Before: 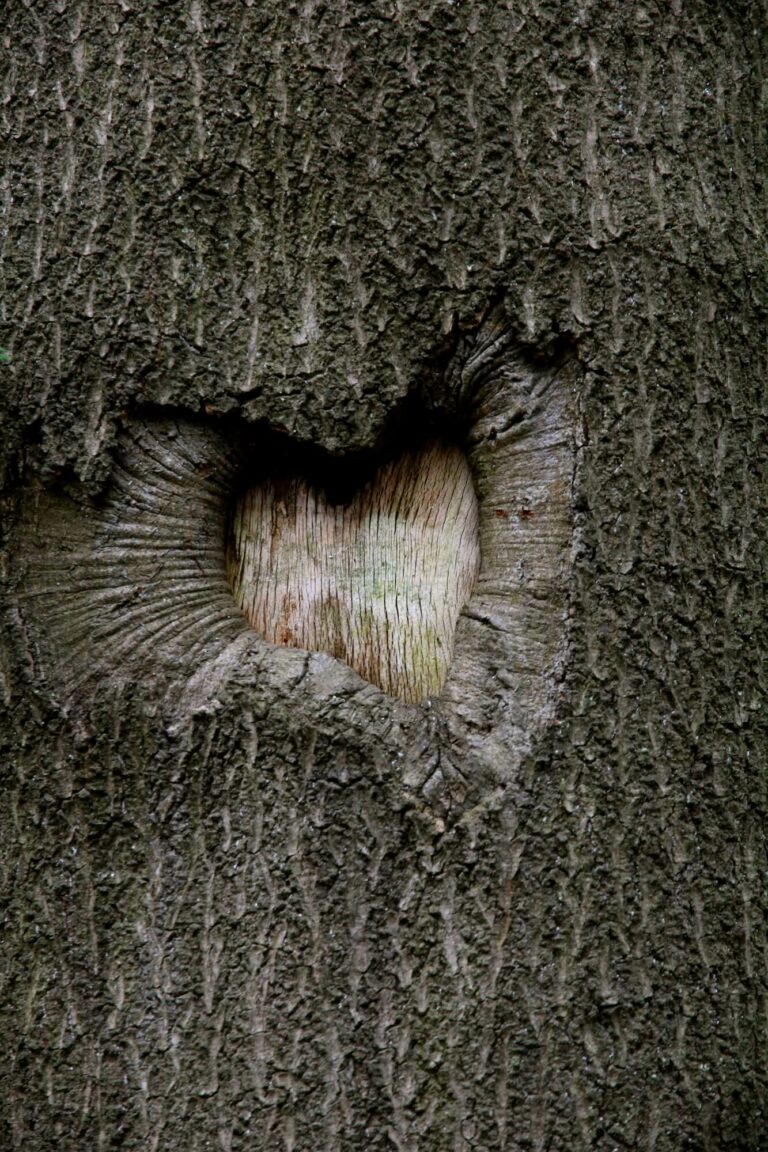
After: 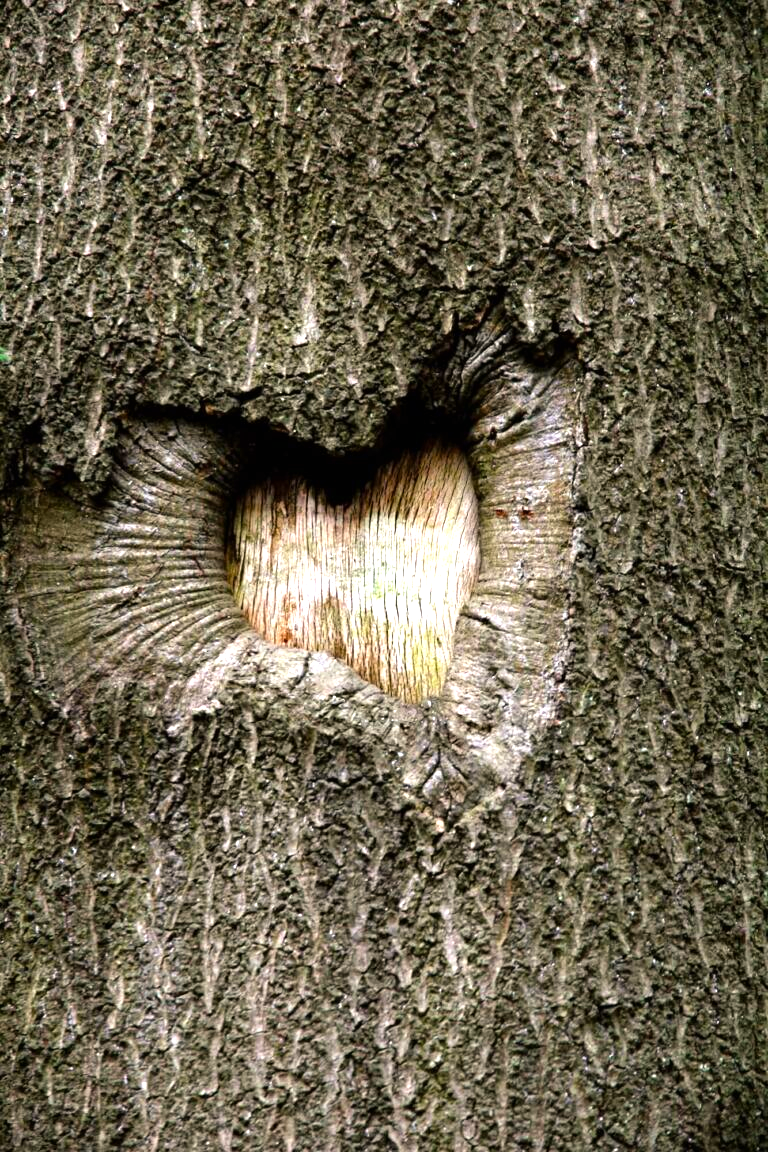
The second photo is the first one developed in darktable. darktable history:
exposure: black level correction 0, exposure 1.102 EV, compensate exposure bias true, compensate highlight preservation false
color balance rgb: shadows lift › chroma 1.031%, shadows lift › hue 217.12°, power › luminance -3.864%, power › chroma 0.546%, power › hue 39.41°, highlights gain › chroma 0.753%, highlights gain › hue 55.09°, perceptual saturation grading › global saturation 8.471%, global vibrance 25.083%
tone equalizer: -8 EV -0.392 EV, -7 EV -0.384 EV, -6 EV -0.302 EV, -5 EV -0.227 EV, -3 EV 0.191 EV, -2 EV 0.349 EV, -1 EV 0.396 EV, +0 EV 0.39 EV
